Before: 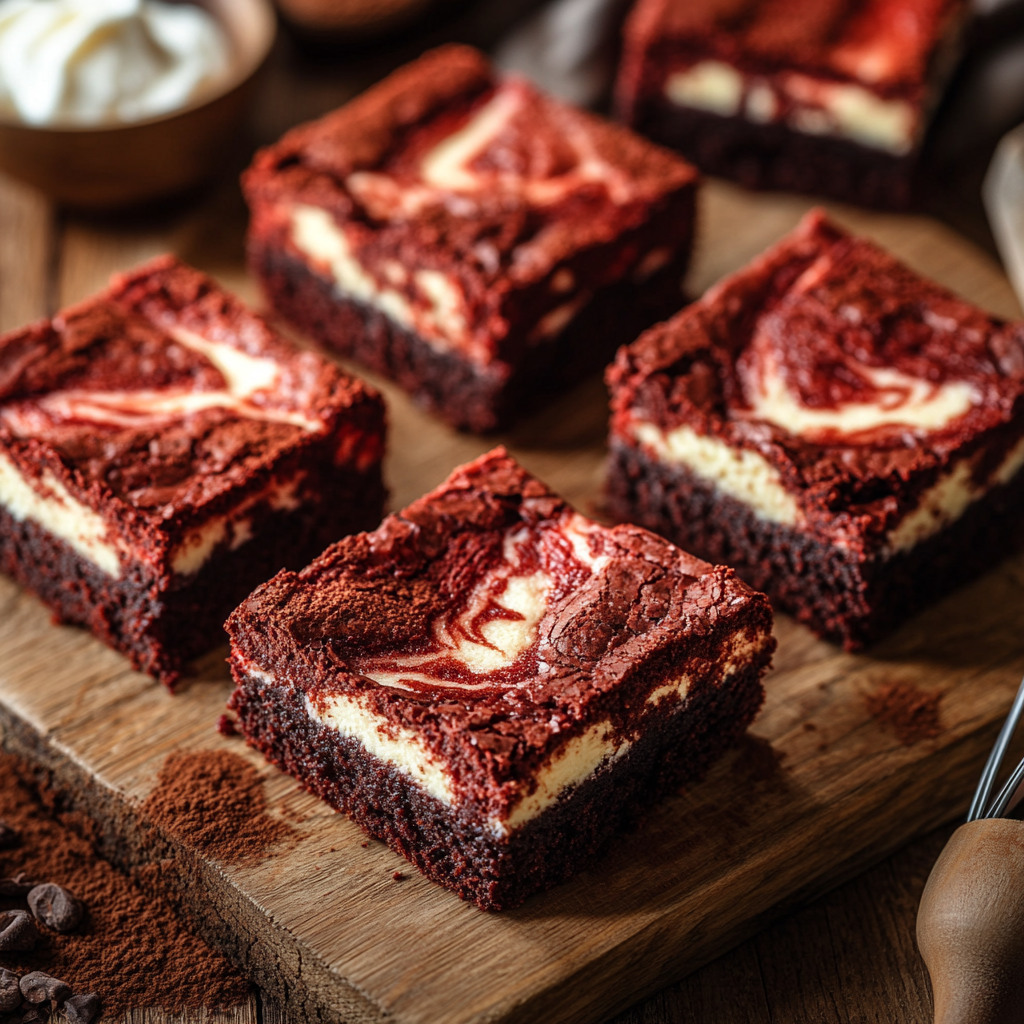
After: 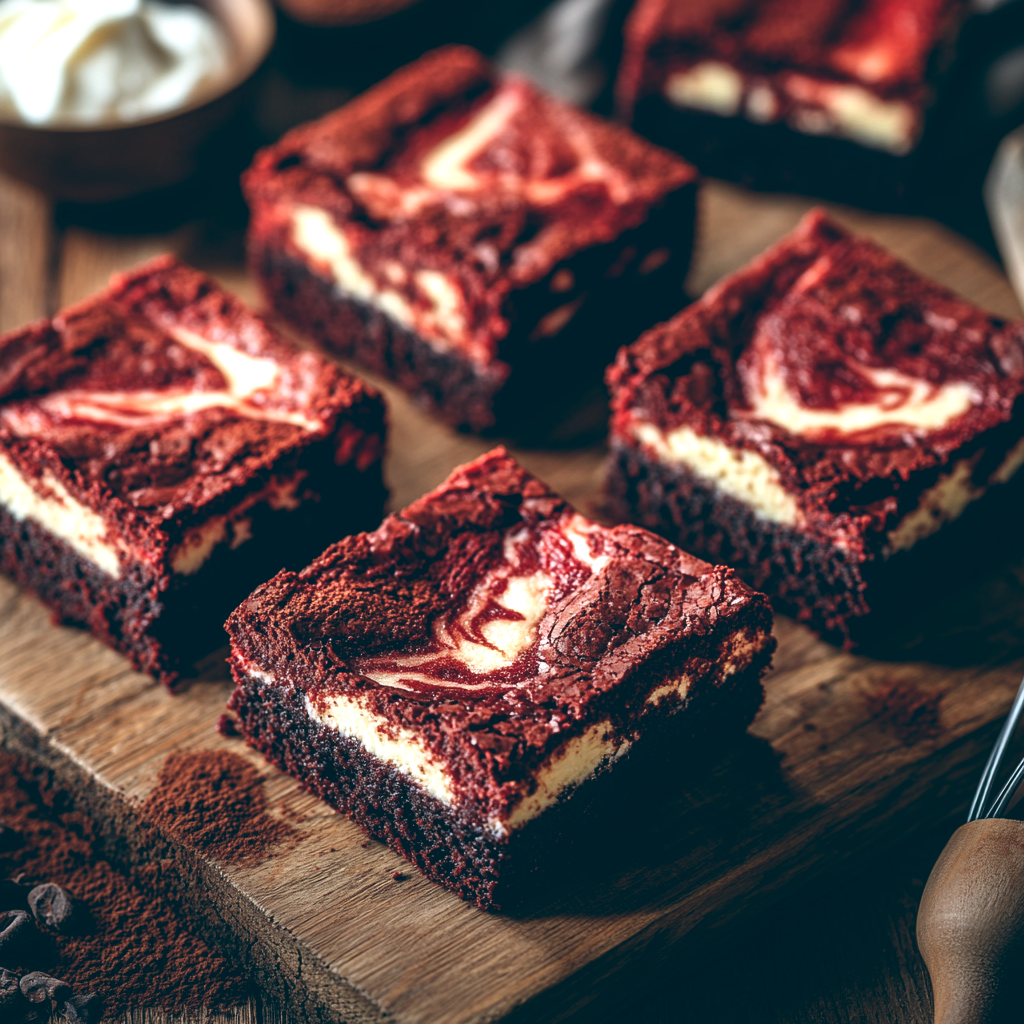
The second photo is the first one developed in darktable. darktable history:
color balance: lift [1.016, 0.983, 1, 1.017], gamma [0.958, 1, 1, 1], gain [0.981, 1.007, 0.993, 1.002], input saturation 118.26%, contrast 13.43%, contrast fulcrum 21.62%, output saturation 82.76%
shadows and highlights: shadows -30, highlights 30
tone equalizer: -7 EV 0.13 EV, smoothing diameter 25%, edges refinement/feathering 10, preserve details guided filter
